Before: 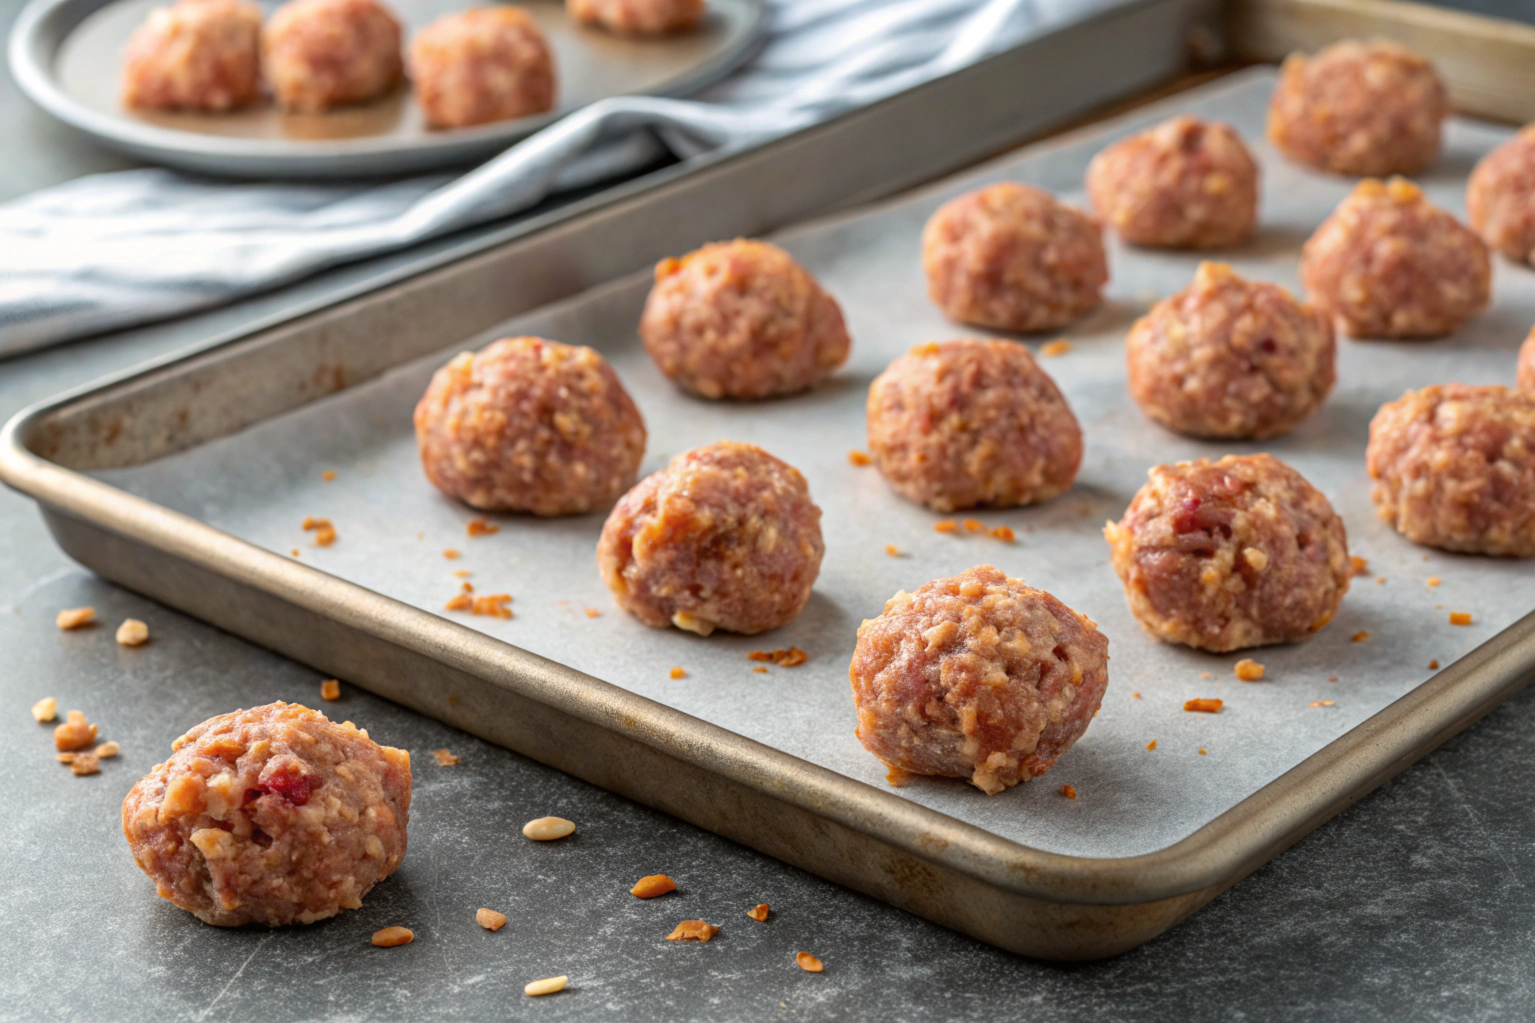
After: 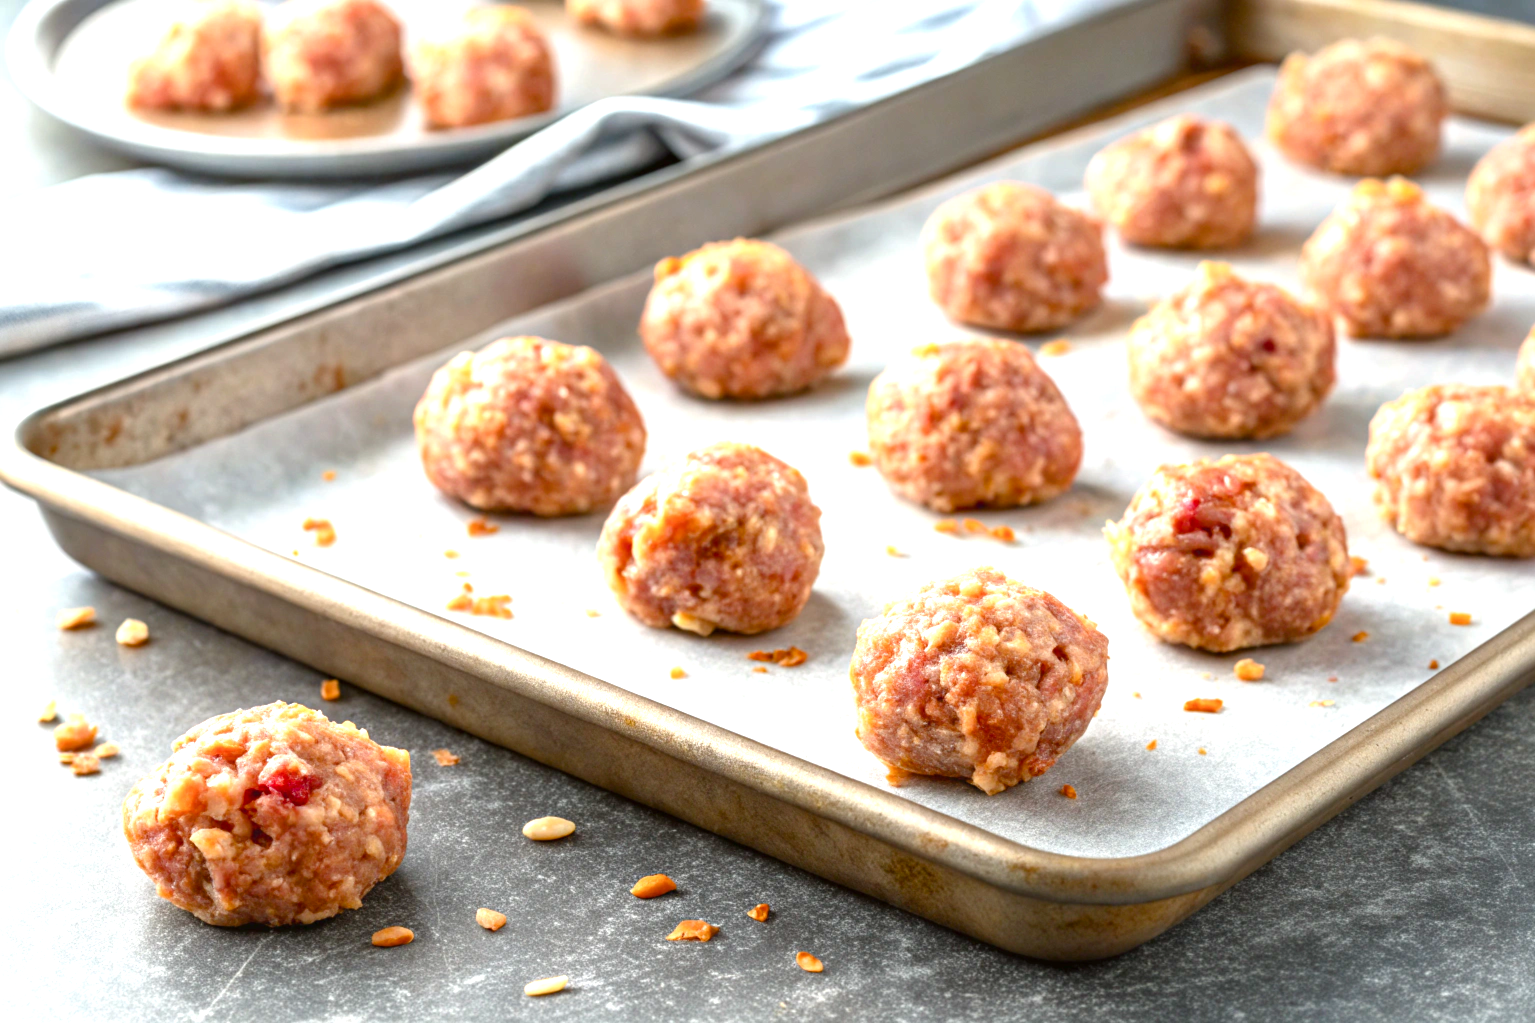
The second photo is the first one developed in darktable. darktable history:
exposure: black level correction 0, exposure 1.1 EV, compensate highlight preservation false
white balance: emerald 1
color balance rgb: perceptual saturation grading › global saturation 20%, perceptual saturation grading › highlights -25%, perceptual saturation grading › shadows 25%
